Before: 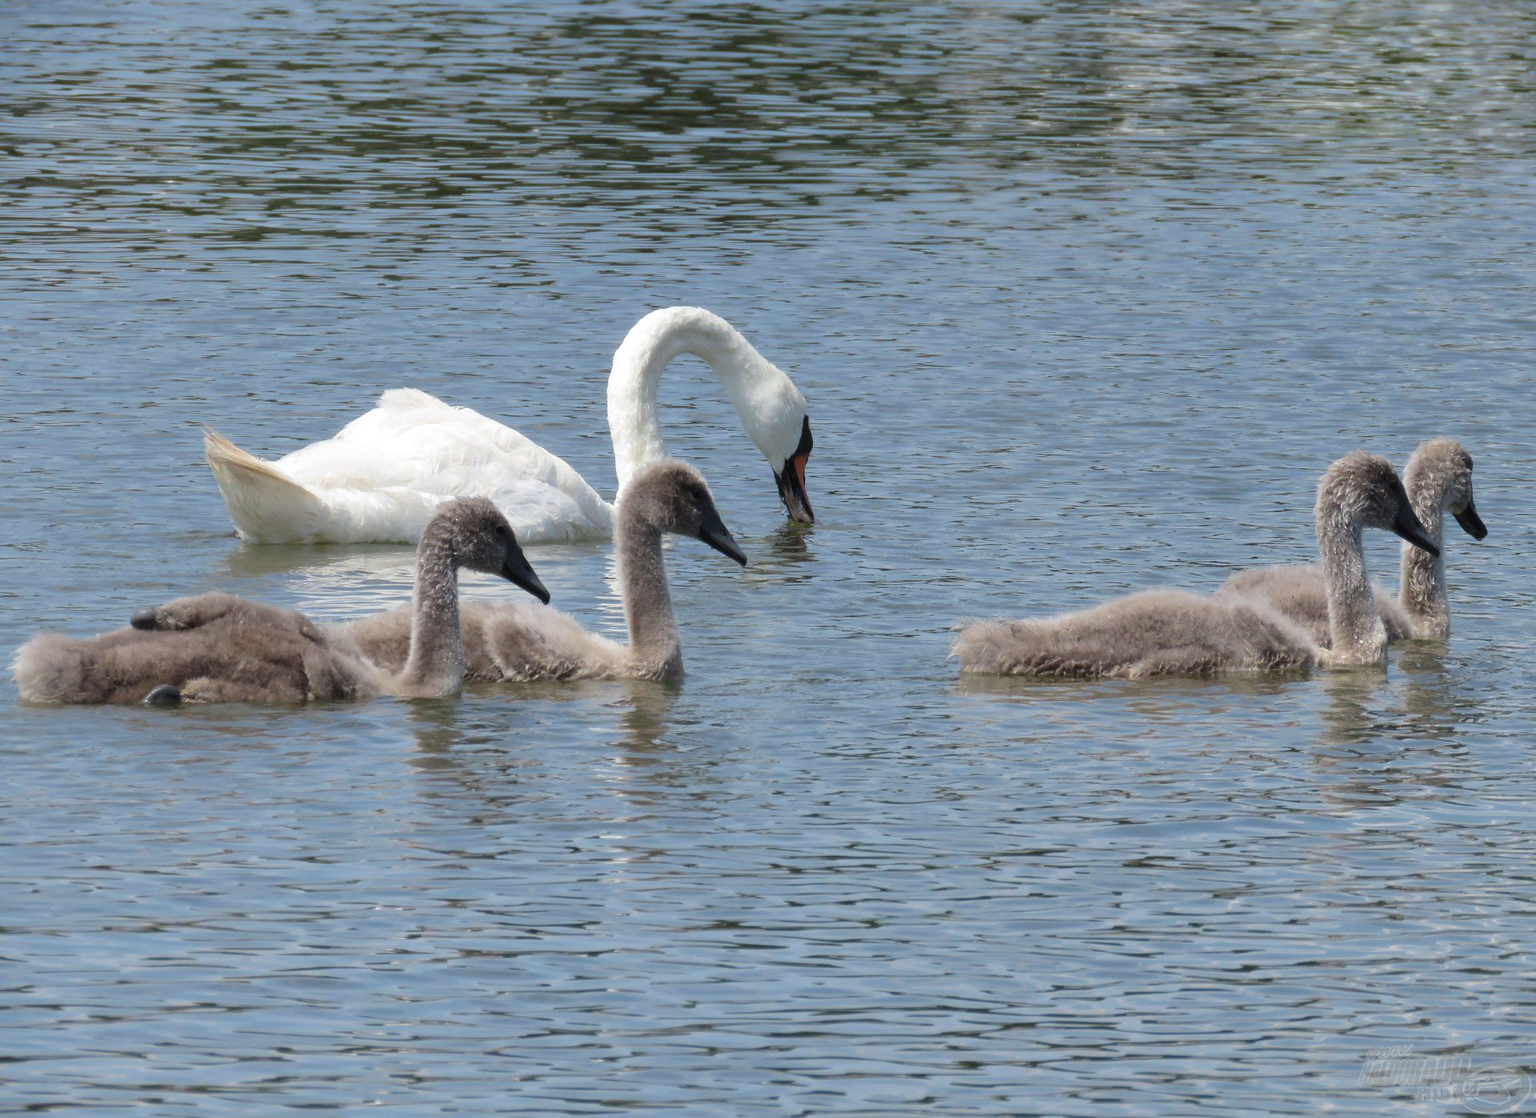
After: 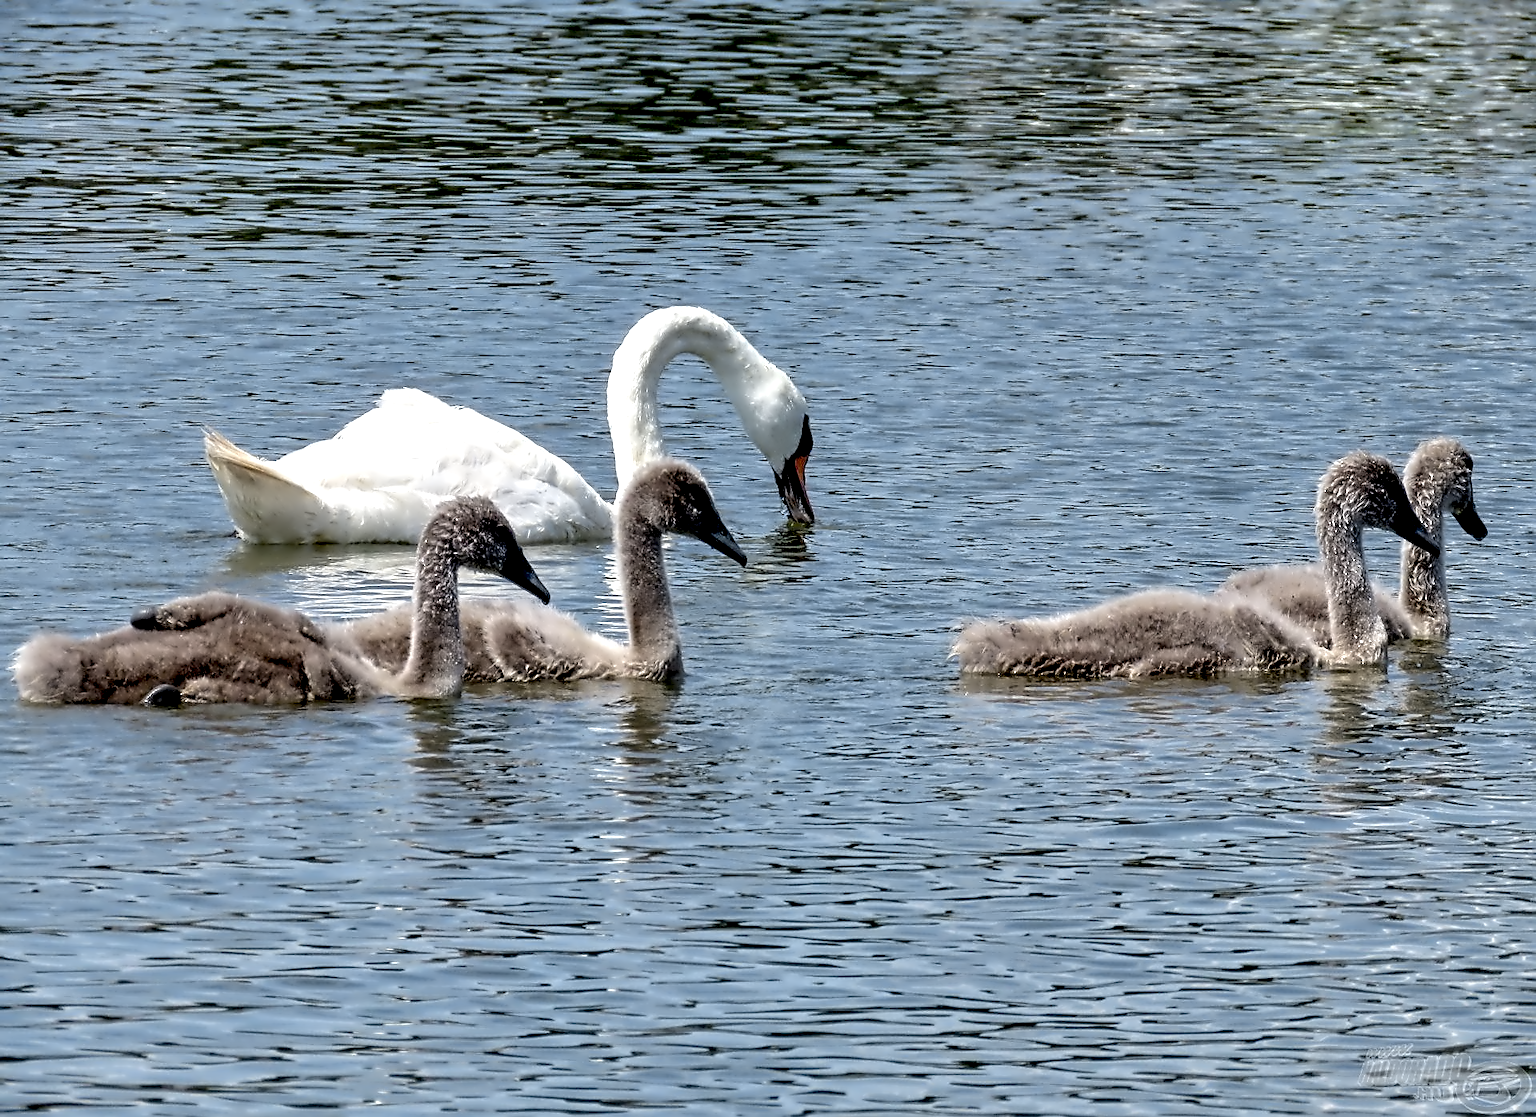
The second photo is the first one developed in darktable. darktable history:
contrast equalizer: octaves 7, y [[0.5, 0.542, 0.583, 0.625, 0.667, 0.708], [0.5 ×6], [0.5 ×6], [0, 0.033, 0.067, 0.1, 0.133, 0.167], [0, 0.05, 0.1, 0.15, 0.2, 0.25]]
local contrast: on, module defaults
exposure: black level correction 0.025, exposure 0.182 EV, compensate highlight preservation false
sharpen: on, module defaults
